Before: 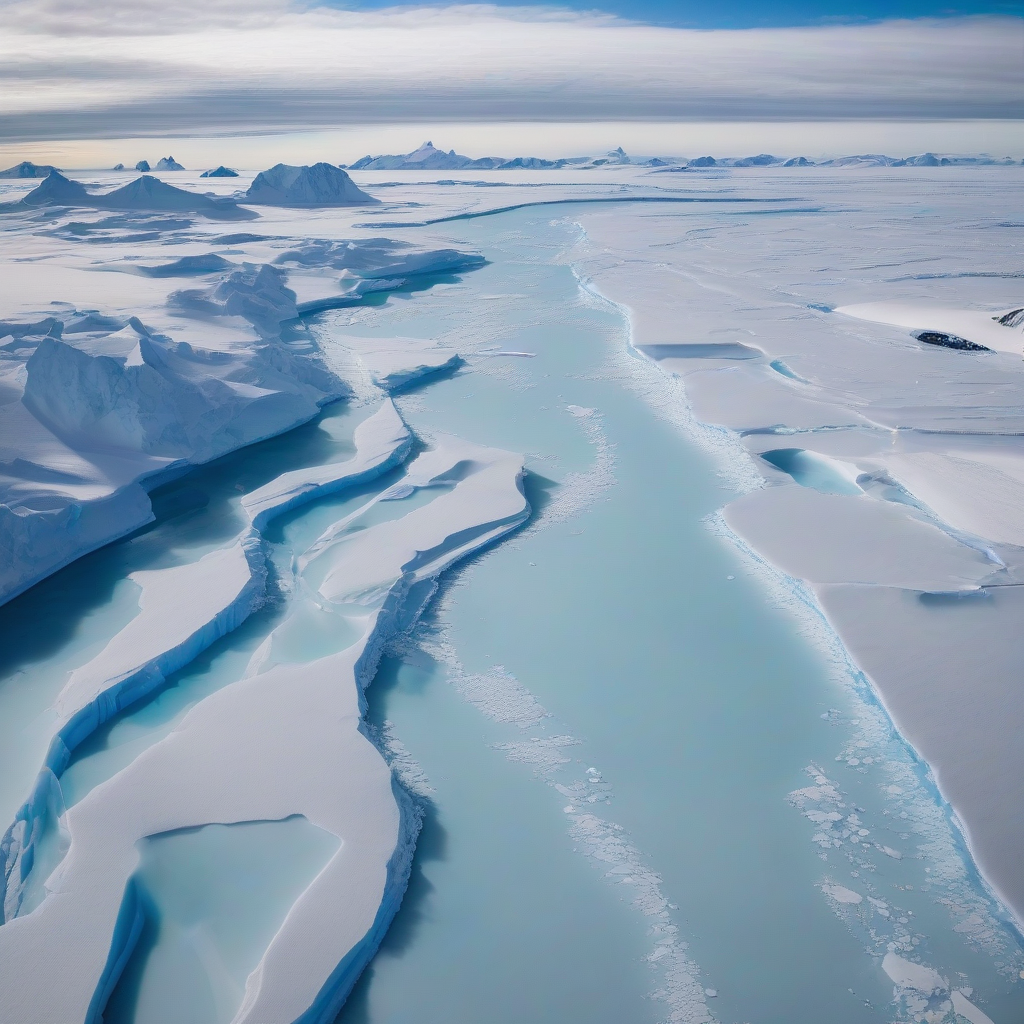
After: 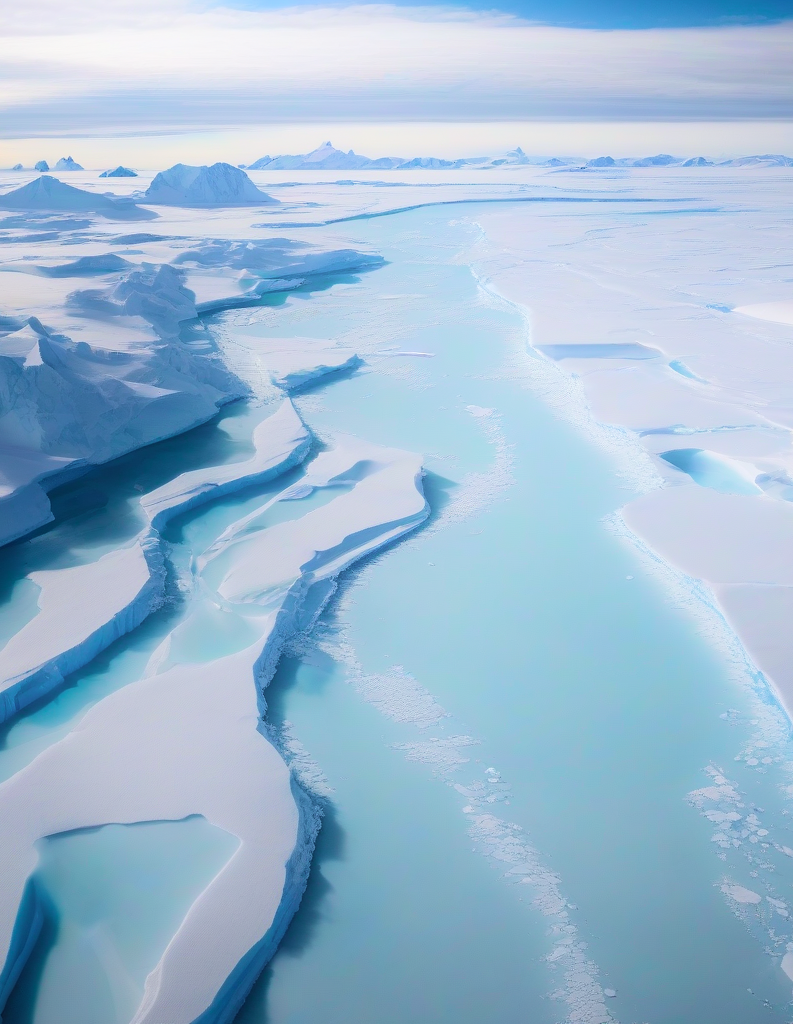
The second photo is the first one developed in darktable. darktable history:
velvia: strength 36.57%
crop: left 9.88%, right 12.664%
shadows and highlights: shadows -90, highlights 90, soften with gaussian
